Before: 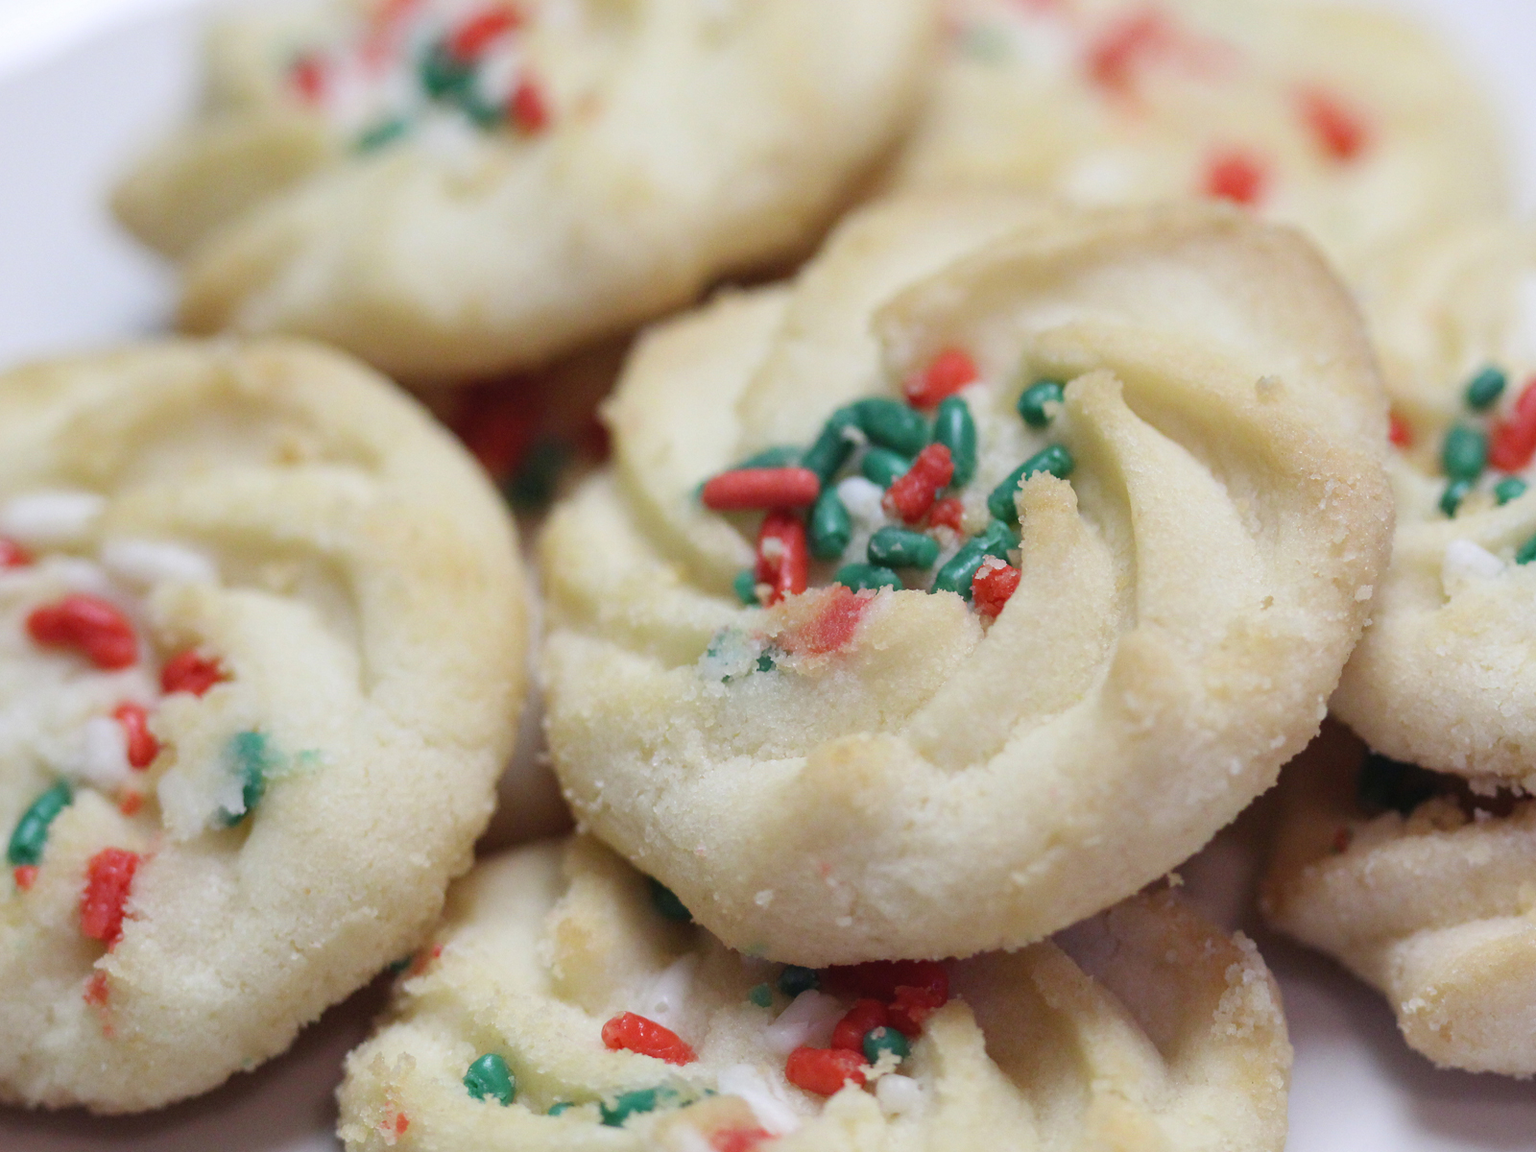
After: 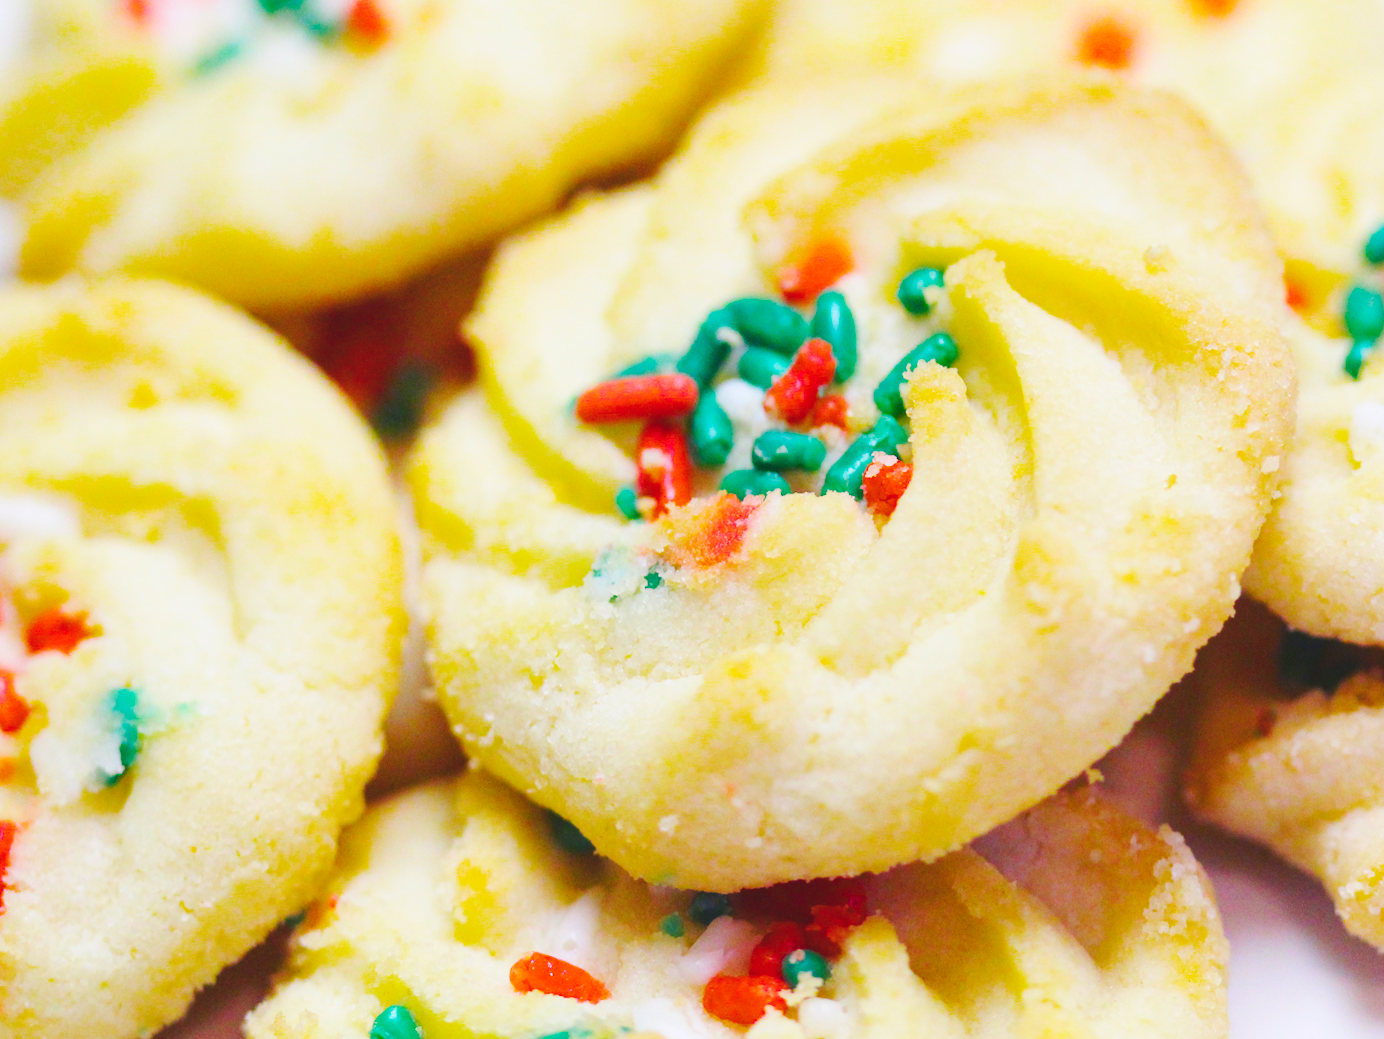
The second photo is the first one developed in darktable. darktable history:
contrast brightness saturation: saturation -0.055
crop and rotate: angle 3.89°, left 5.861%, top 5.708%
base curve: curves: ch0 [(0, 0.007) (0.028, 0.063) (0.121, 0.311) (0.46, 0.743) (0.859, 0.957) (1, 1)], preserve colors none
color balance rgb: shadows lift › chroma 1.017%, shadows lift › hue 240.68°, power › chroma 0.237%, power › hue 60.31°, linear chroma grading › shadows 17.647%, linear chroma grading › highlights 60.025%, linear chroma grading › global chroma 49.752%, perceptual saturation grading › global saturation 16.016%, global vibrance 14.627%
